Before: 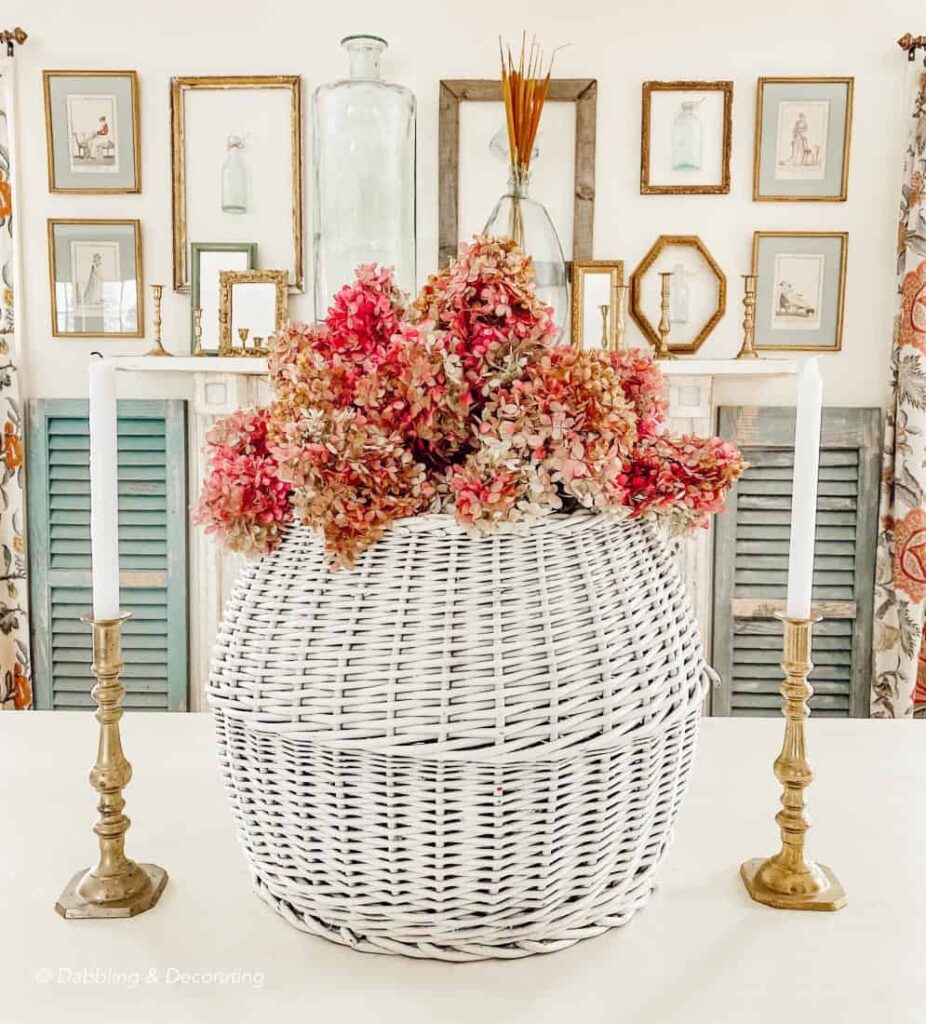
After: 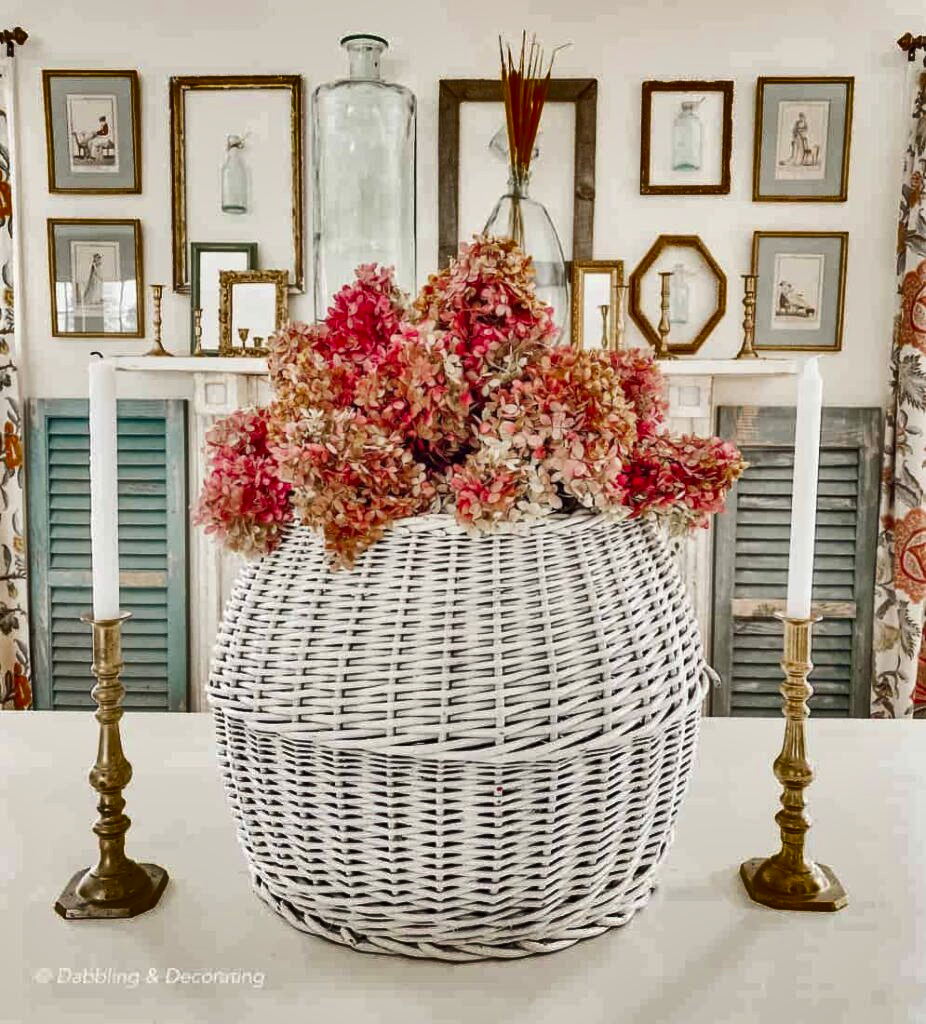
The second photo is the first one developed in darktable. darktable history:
shadows and highlights: white point adjustment 0.078, highlights -70.45, soften with gaussian
